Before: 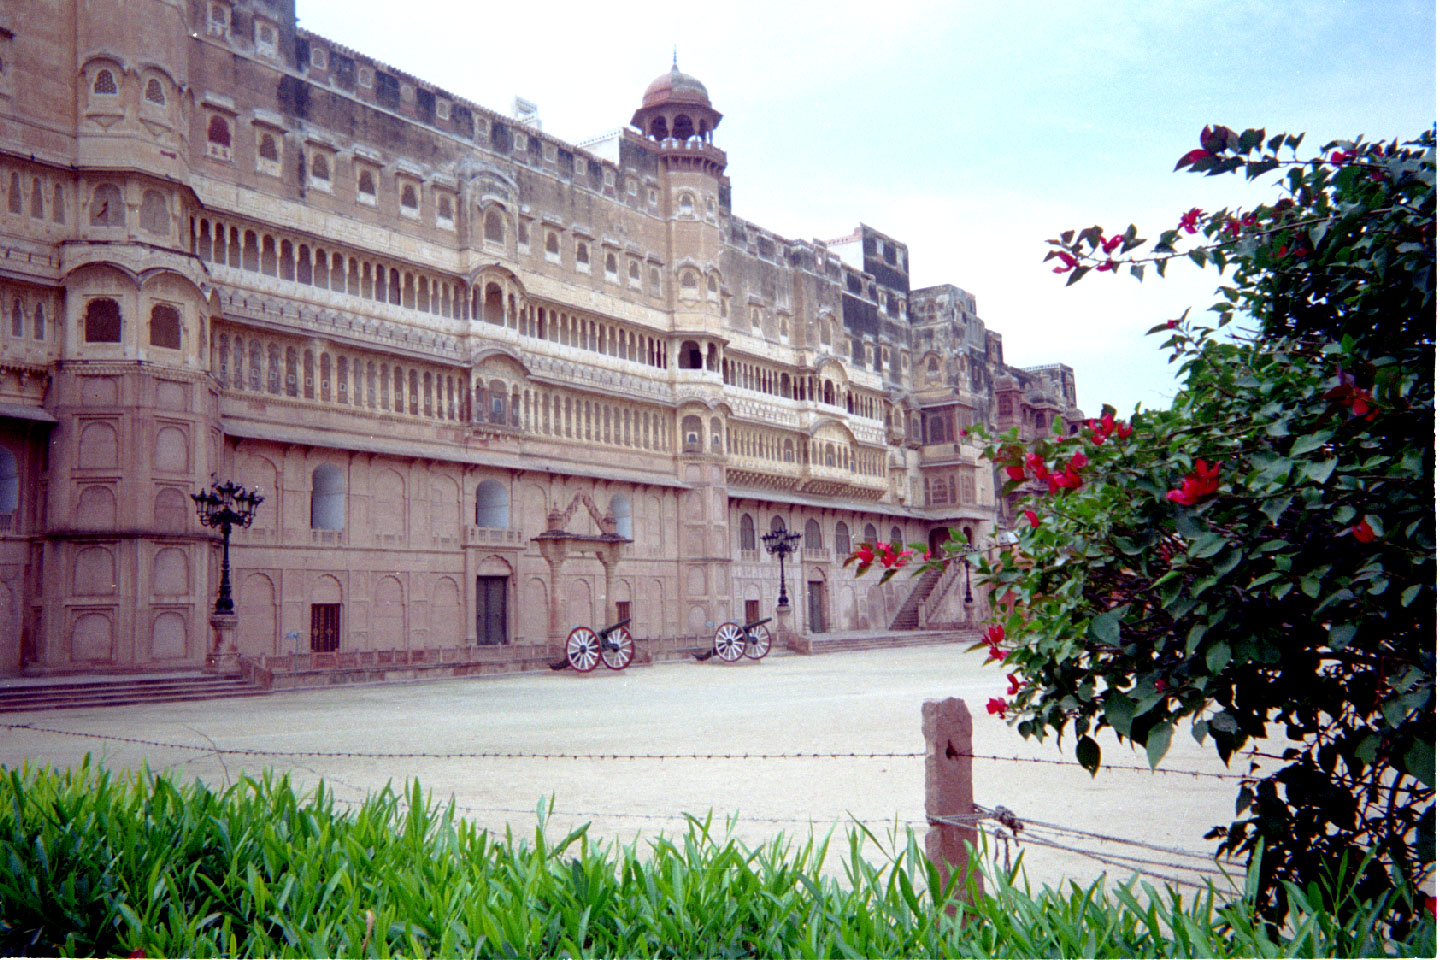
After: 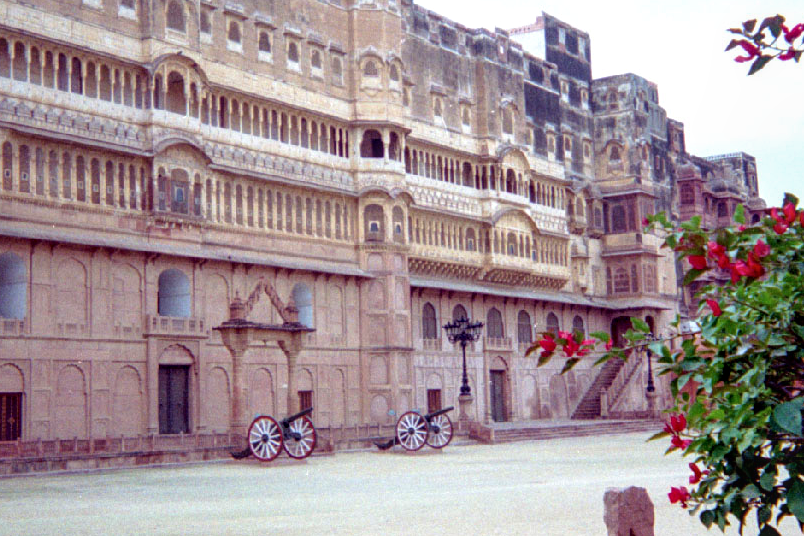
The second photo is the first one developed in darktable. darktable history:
crop and rotate: left 22.13%, top 22.054%, right 22.026%, bottom 22.102%
velvia: strength 30%
local contrast: on, module defaults
